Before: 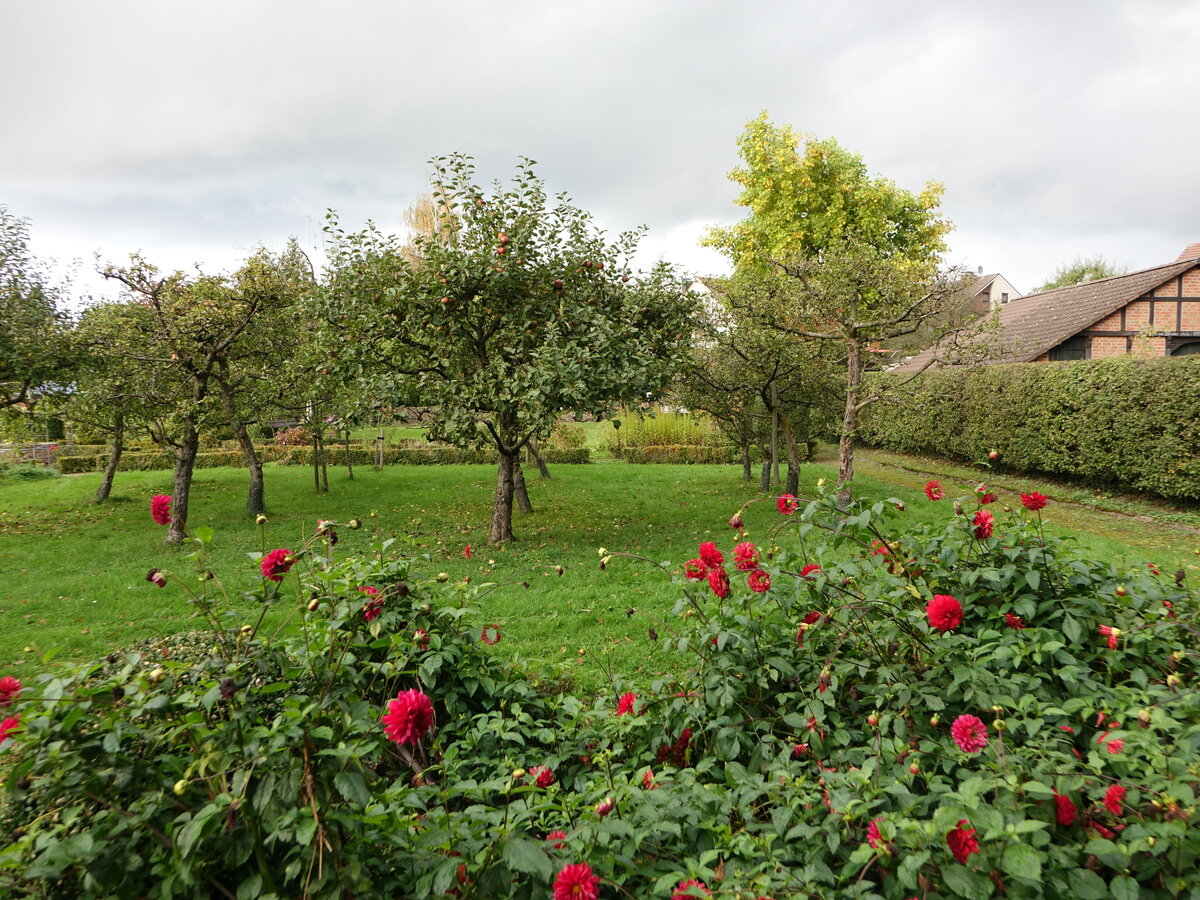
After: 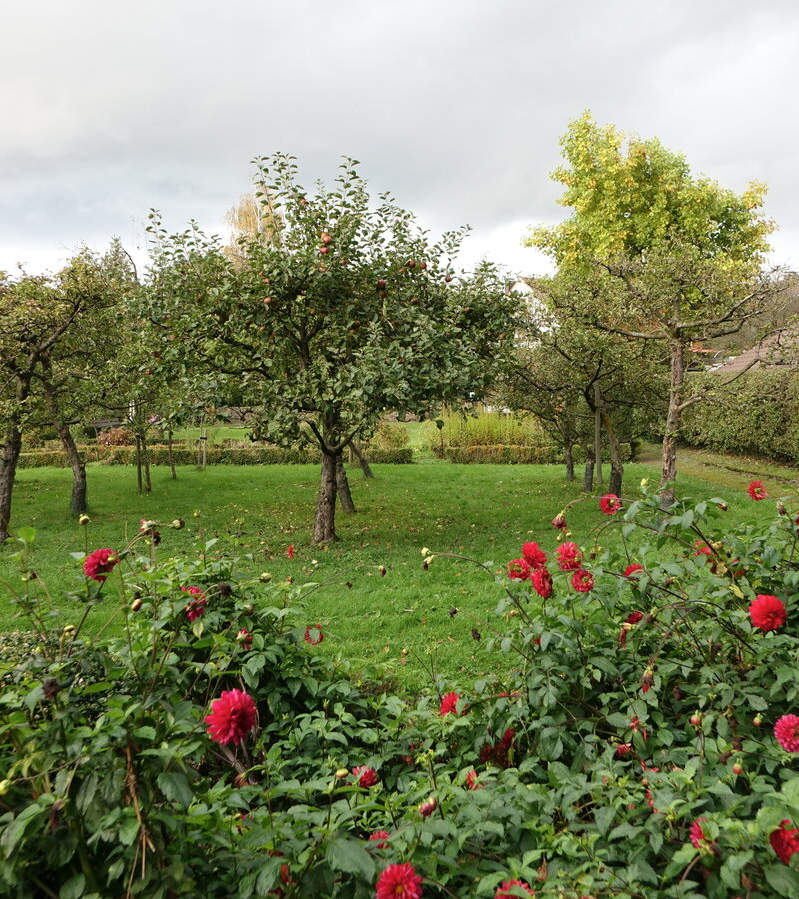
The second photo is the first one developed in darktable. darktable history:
crop and rotate: left 14.831%, right 18.562%
contrast brightness saturation: contrast 0.006, saturation -0.05
exposure: compensate exposure bias true, compensate highlight preservation false
